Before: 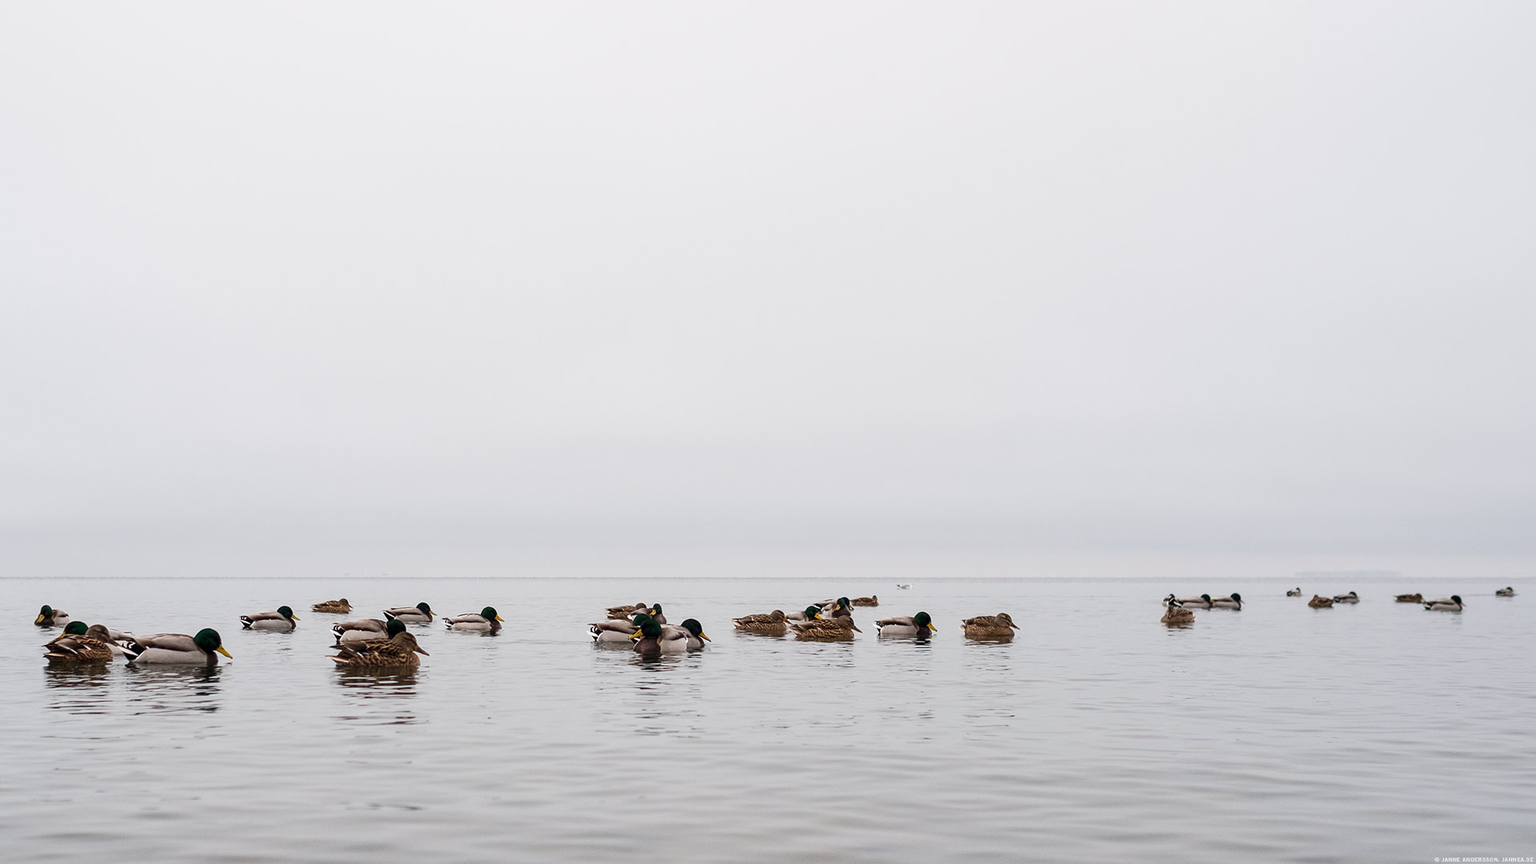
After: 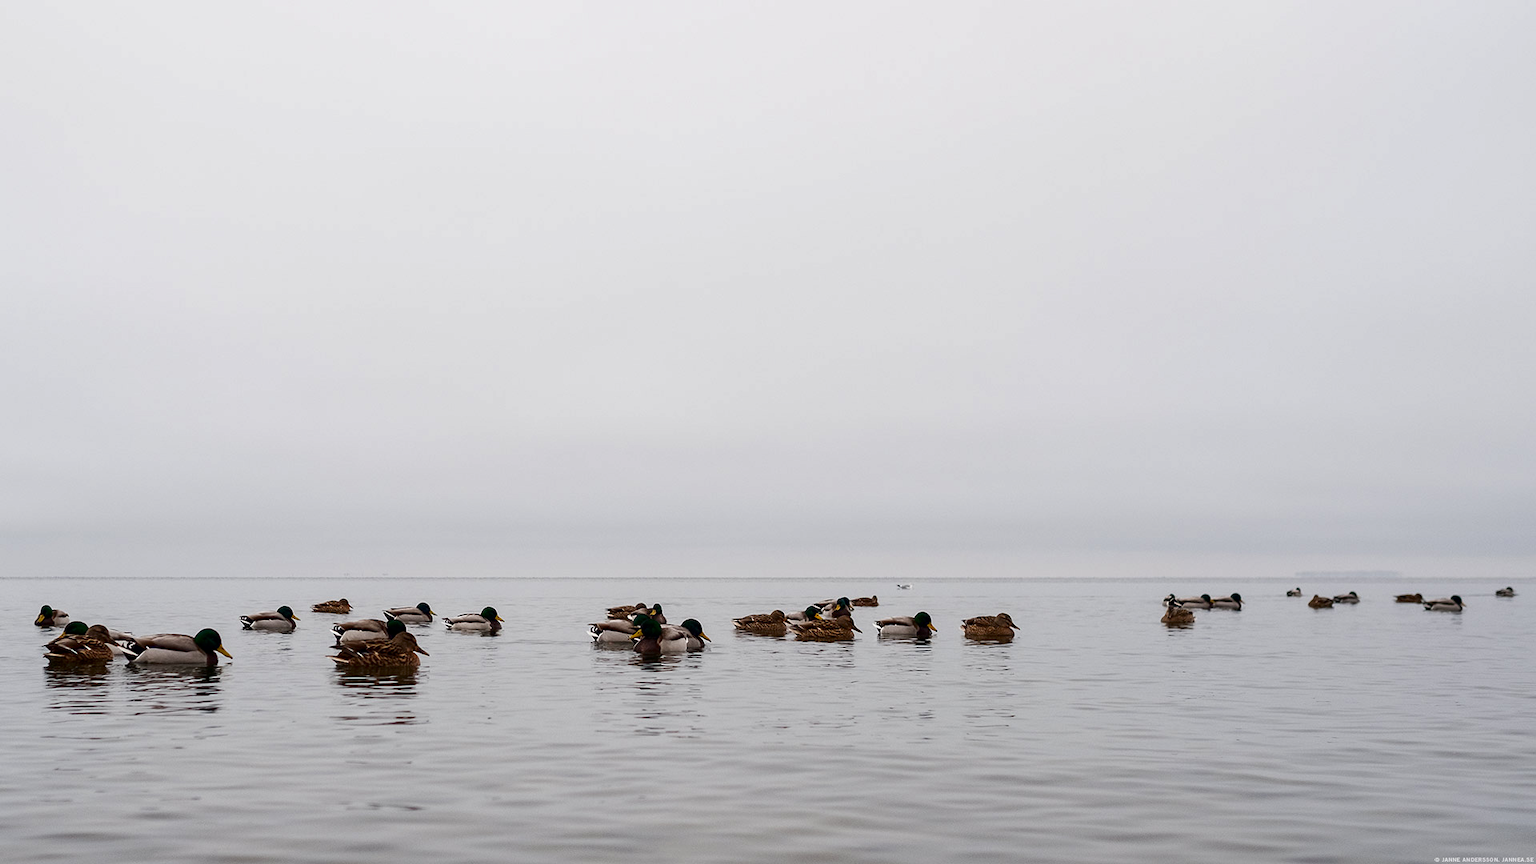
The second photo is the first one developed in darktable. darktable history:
contrast brightness saturation: brightness -0.203, saturation 0.075
